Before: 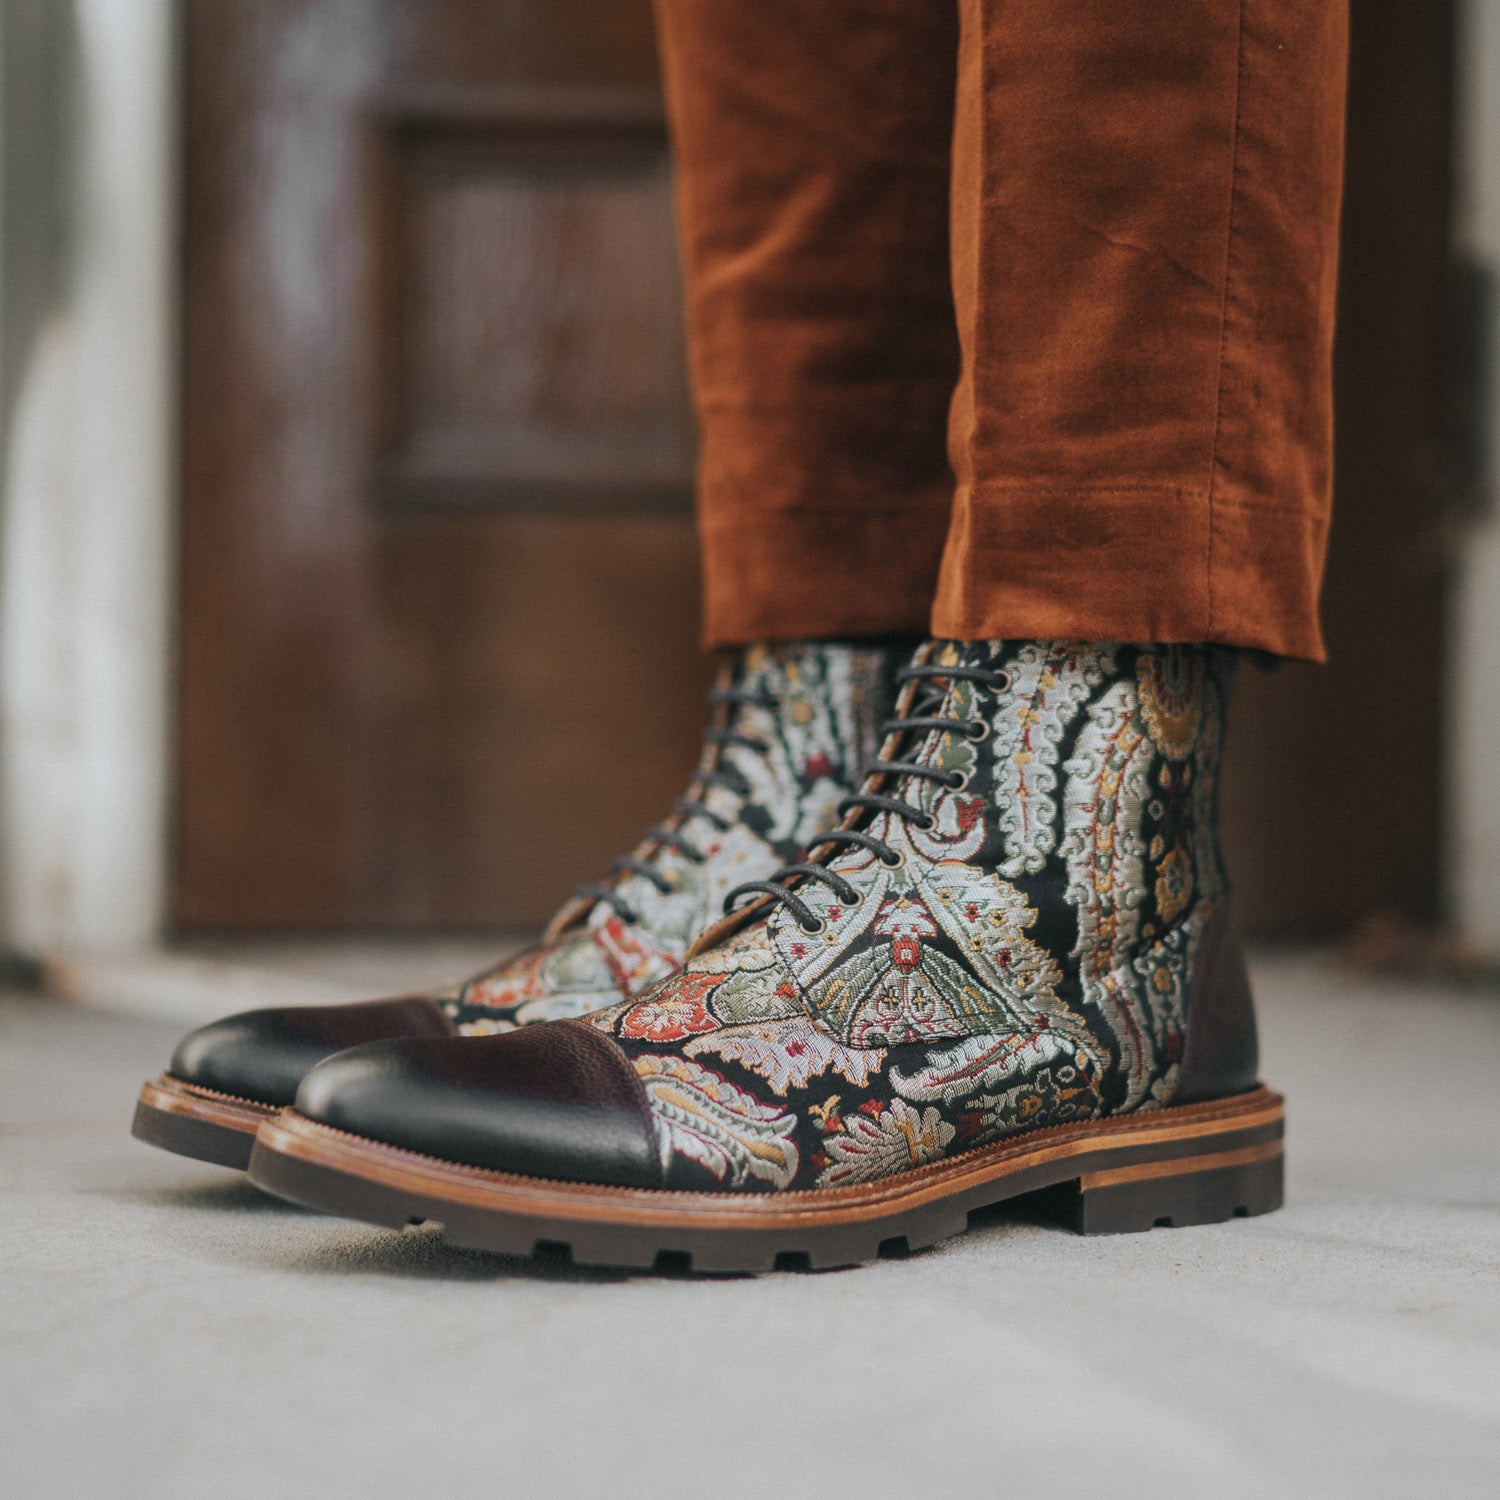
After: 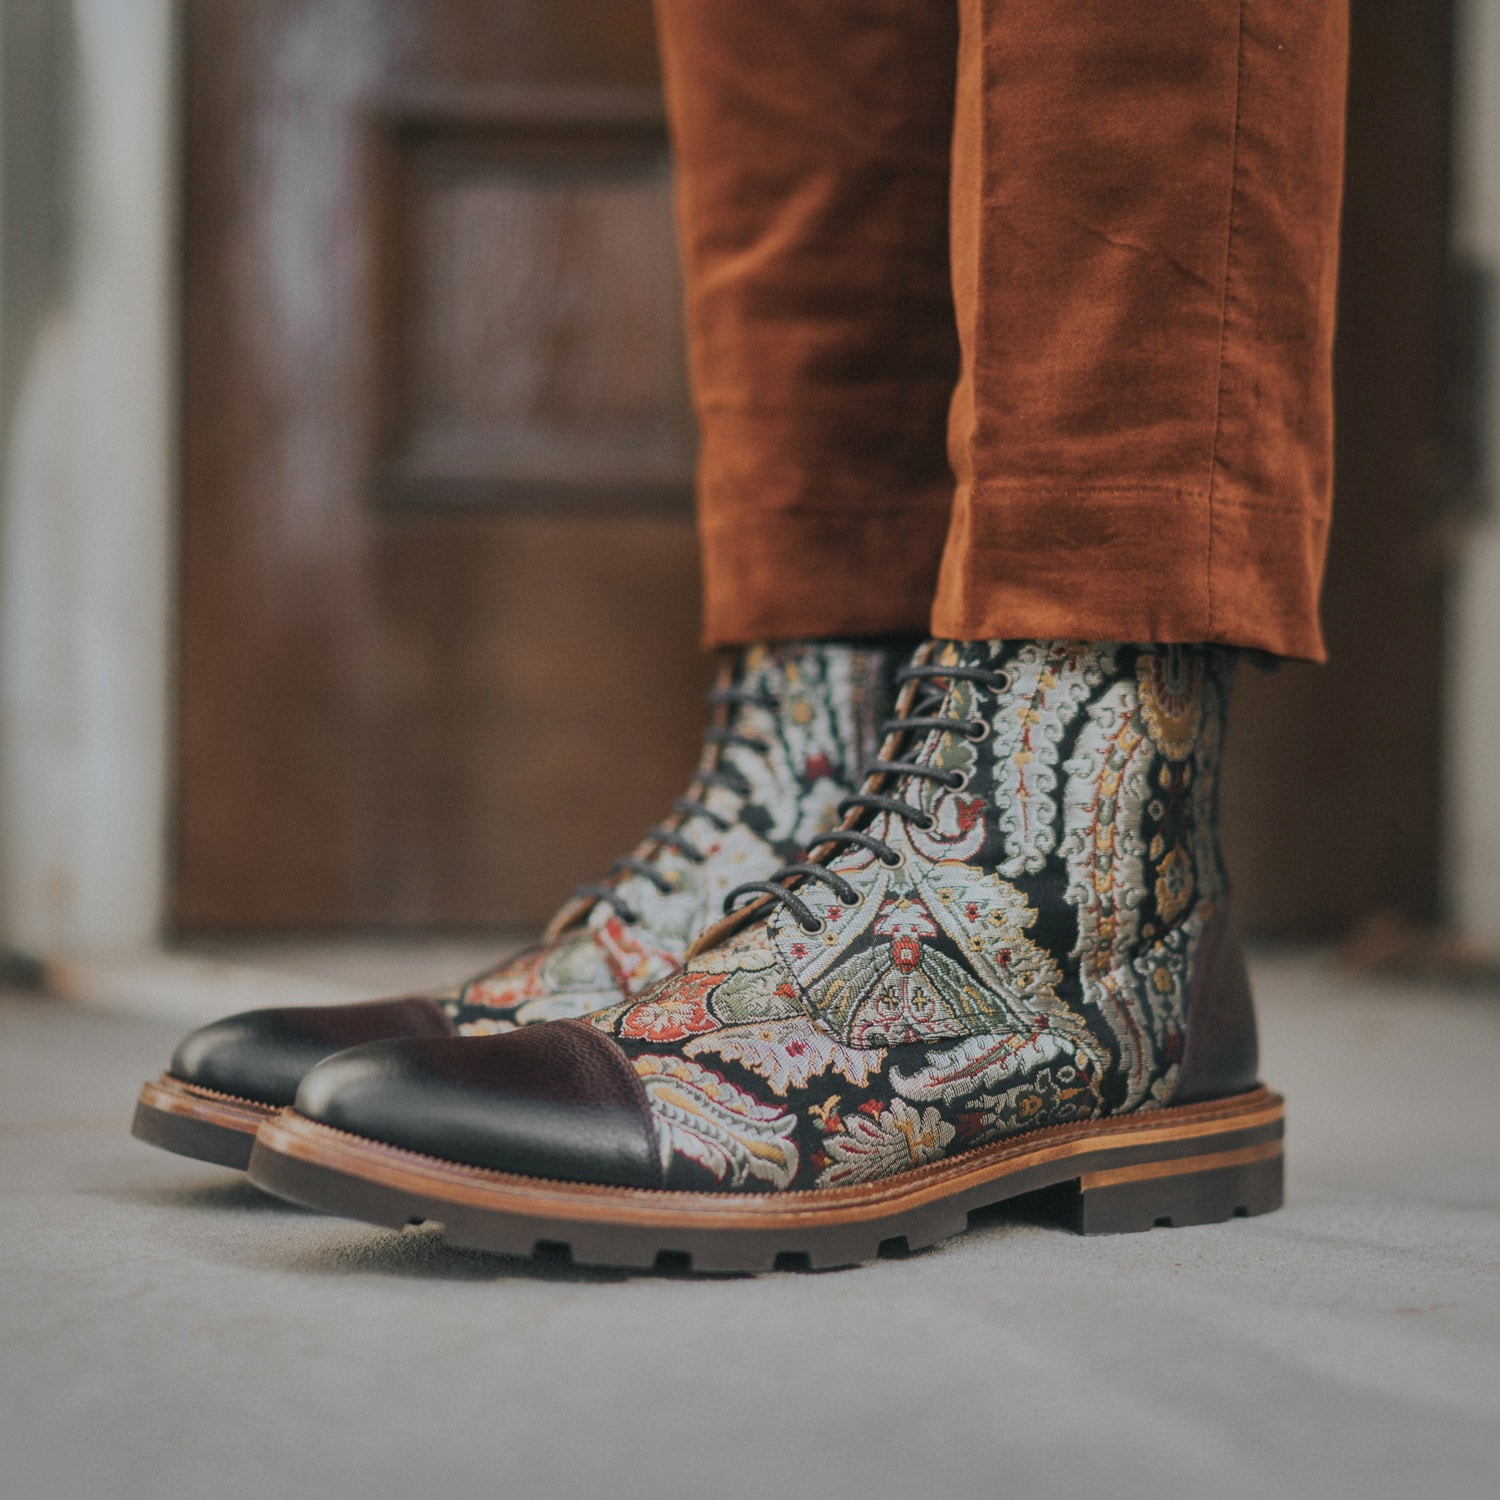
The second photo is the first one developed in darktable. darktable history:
contrast brightness saturation: saturation -0.05
shadows and highlights: shadows 38.43, highlights -74.54
